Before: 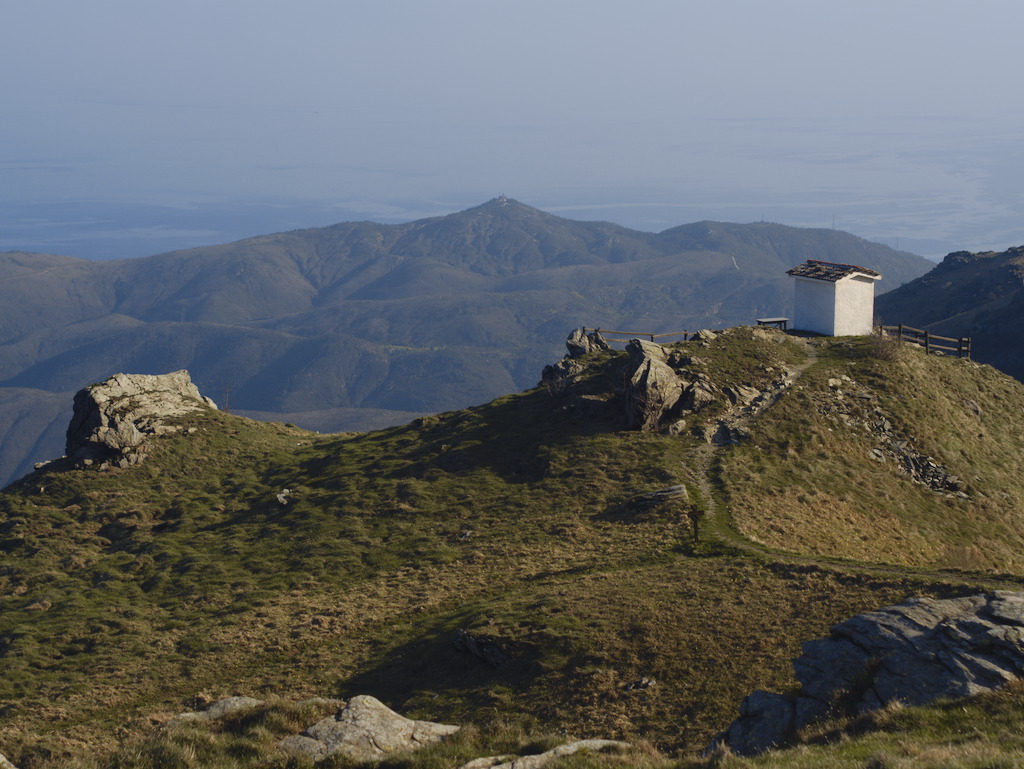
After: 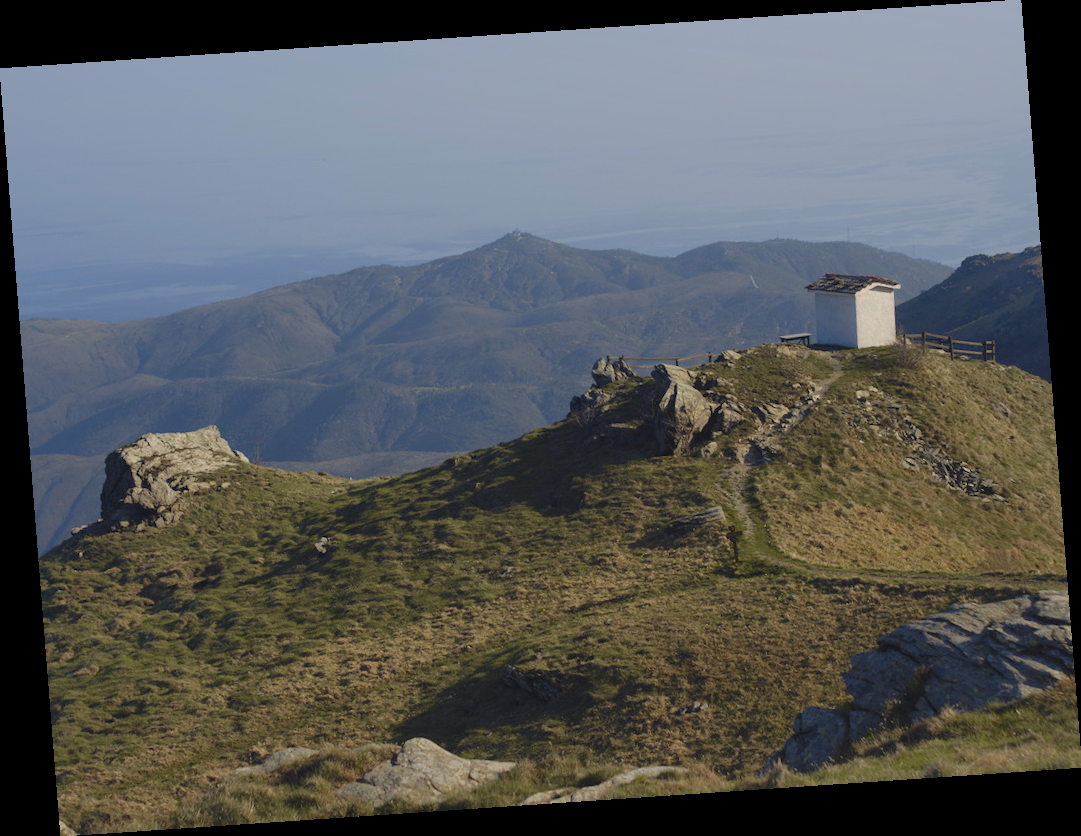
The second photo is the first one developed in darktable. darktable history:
shadows and highlights: on, module defaults
rotate and perspective: rotation -4.2°, shear 0.006, automatic cropping off
contrast brightness saturation: contrast 0.01, saturation -0.05
